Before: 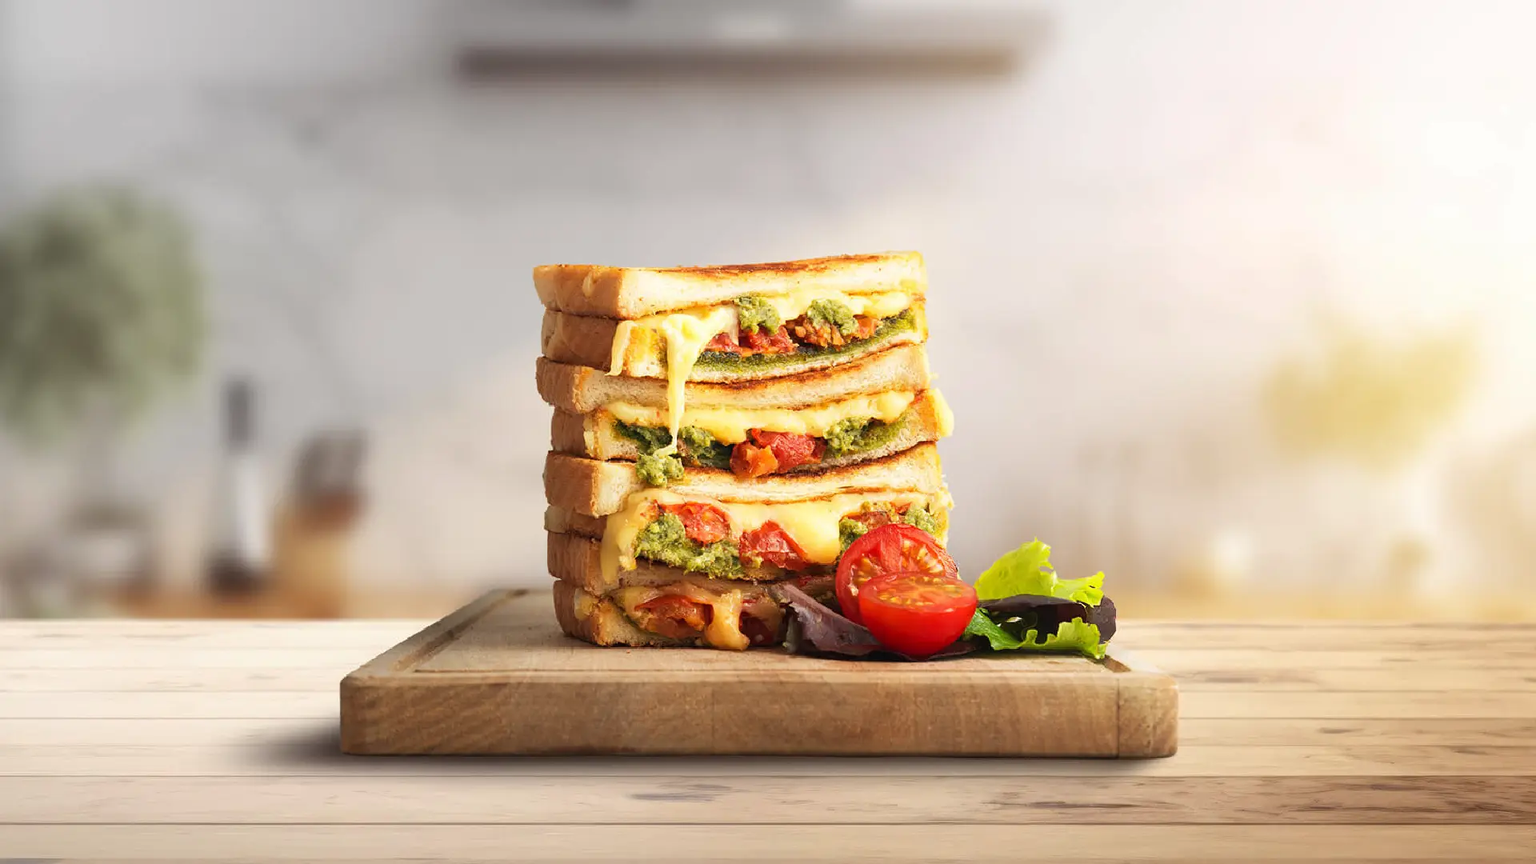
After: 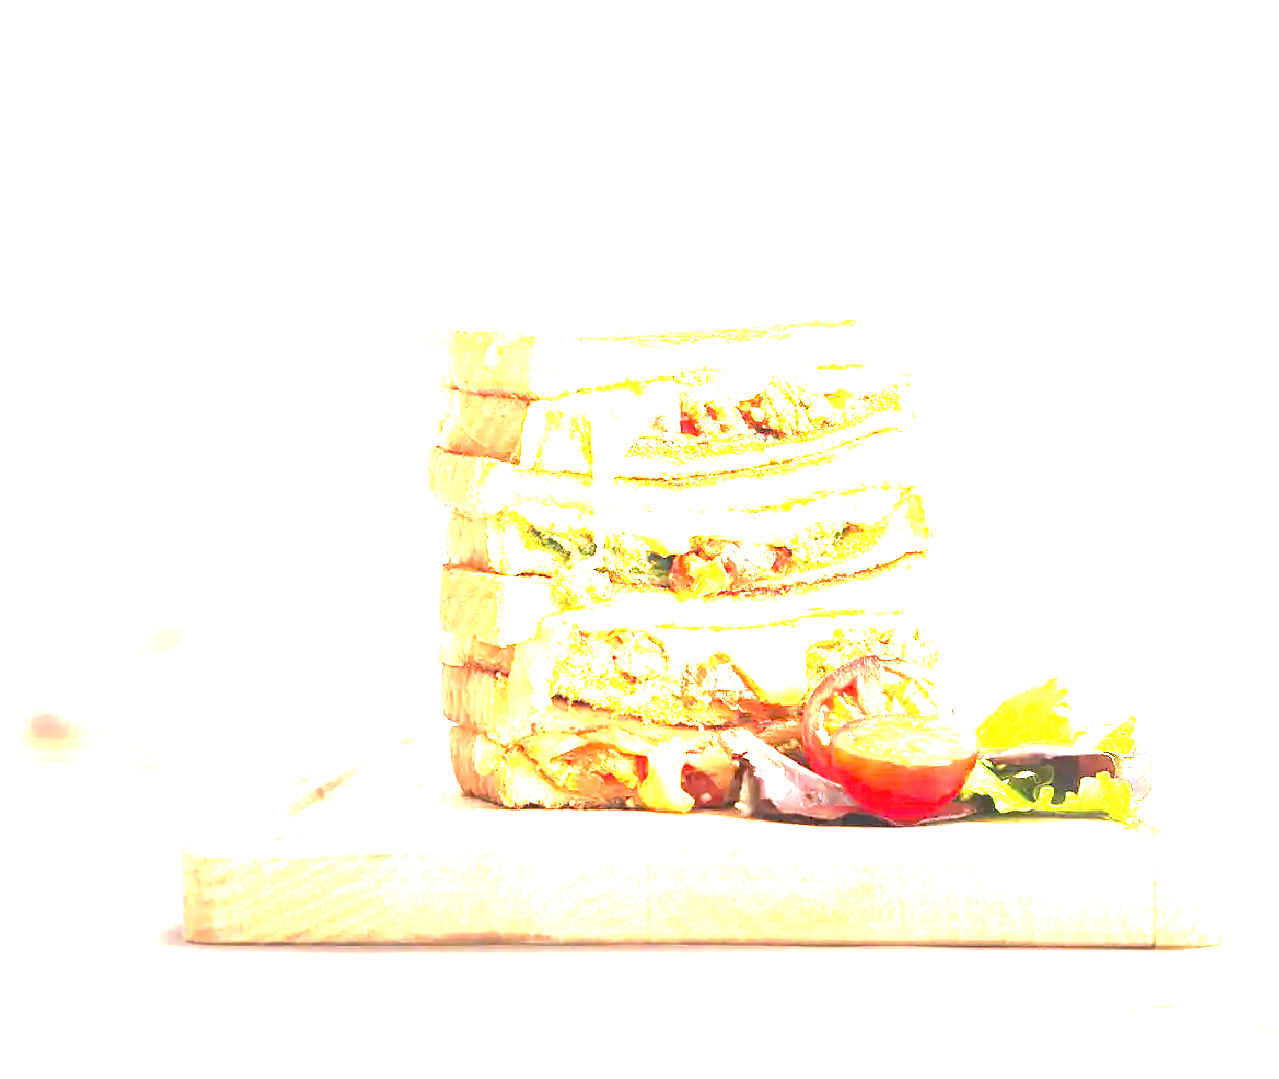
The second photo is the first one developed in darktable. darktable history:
white balance: red 0.983, blue 1.036
crop and rotate: left 12.673%, right 20.66%
exposure: black level correction 0, exposure 4 EV, compensate exposure bias true, compensate highlight preservation false
